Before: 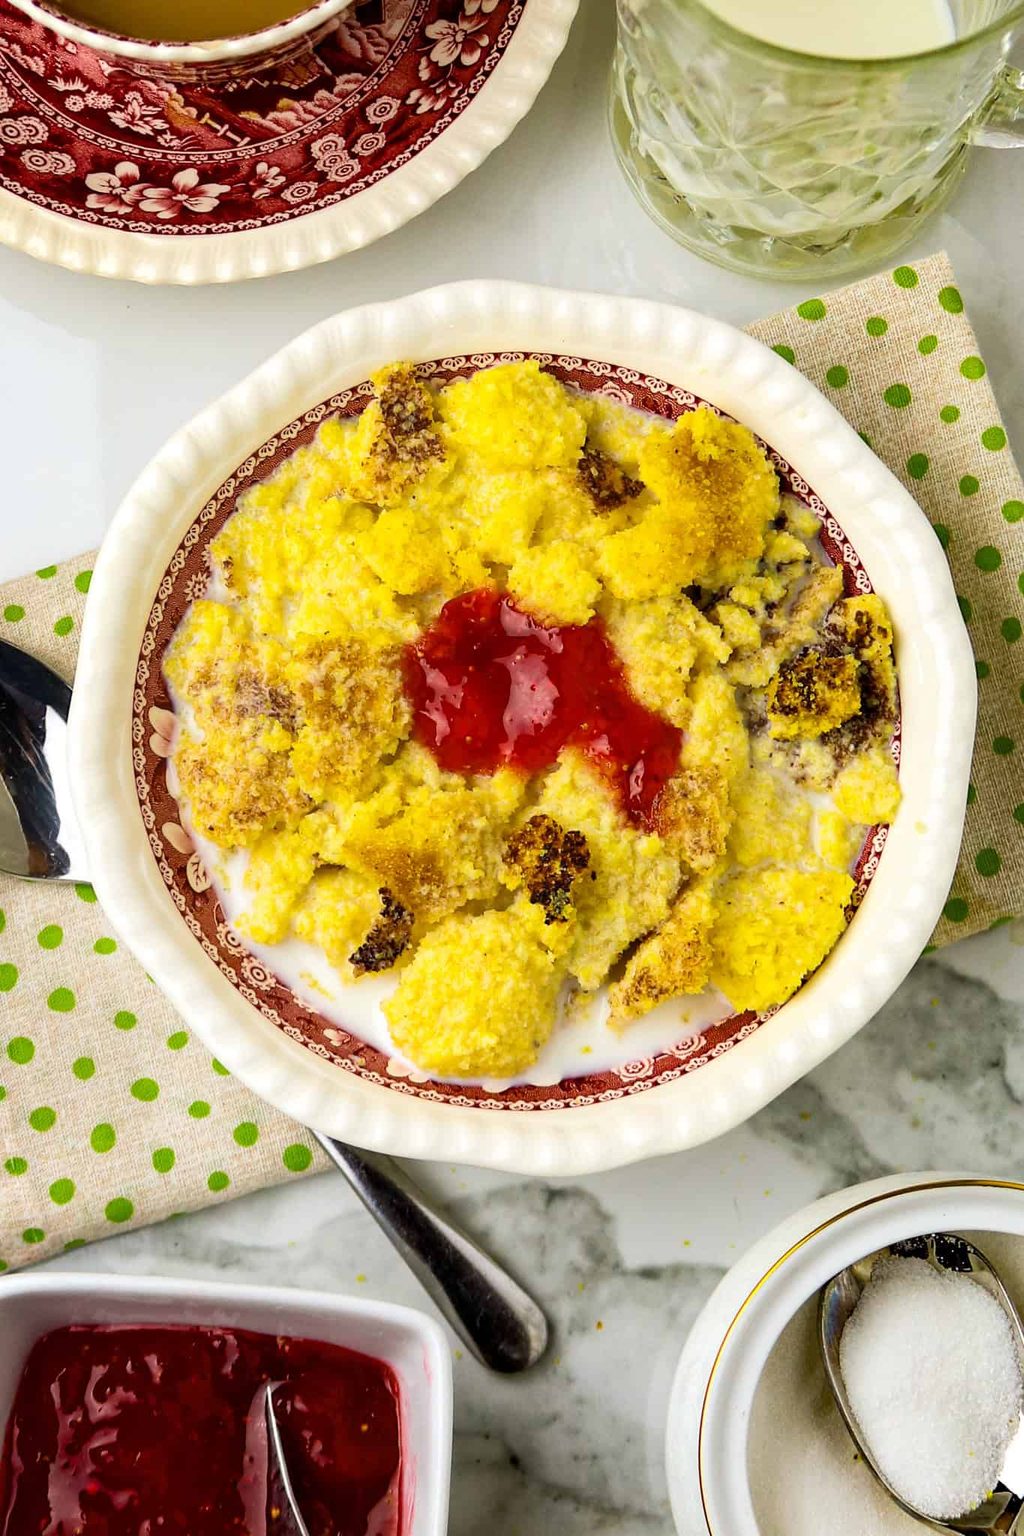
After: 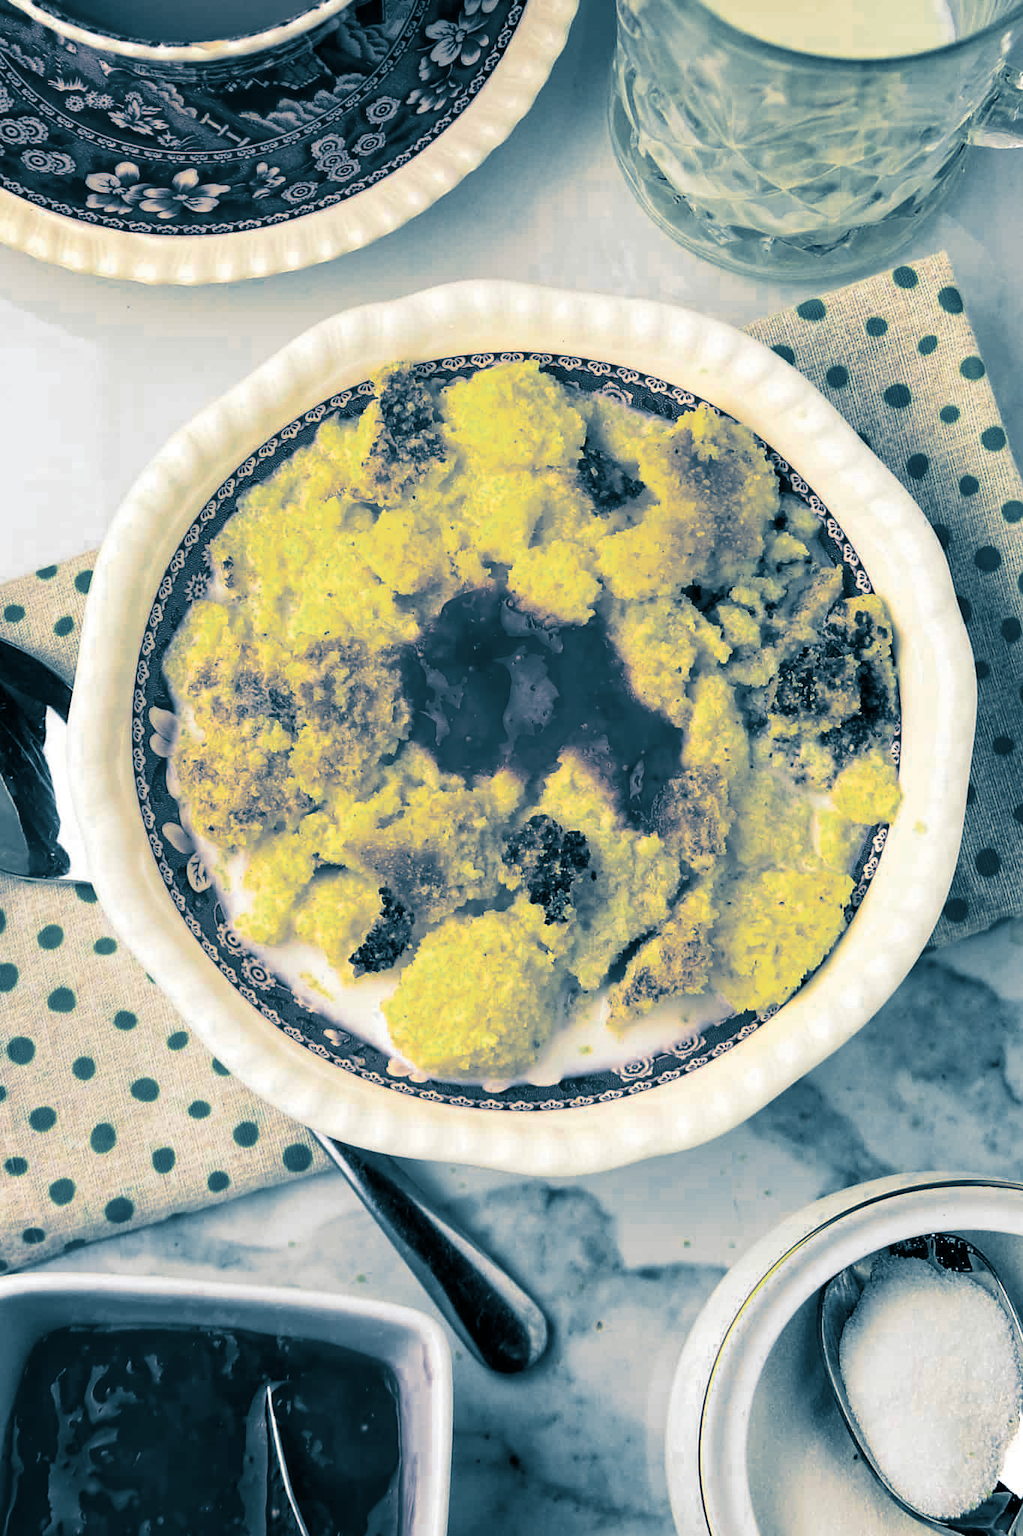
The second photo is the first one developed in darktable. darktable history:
color zones: curves: ch0 [(0.035, 0.242) (0.25, 0.5) (0.384, 0.214) (0.488, 0.255) (0.75, 0.5)]; ch1 [(0.063, 0.379) (0.25, 0.5) (0.354, 0.201) (0.489, 0.085) (0.729, 0.271)]; ch2 [(0.25, 0.5) (0.38, 0.517) (0.442, 0.51) (0.735, 0.456)]
split-toning: shadows › hue 212.4°, balance -70
